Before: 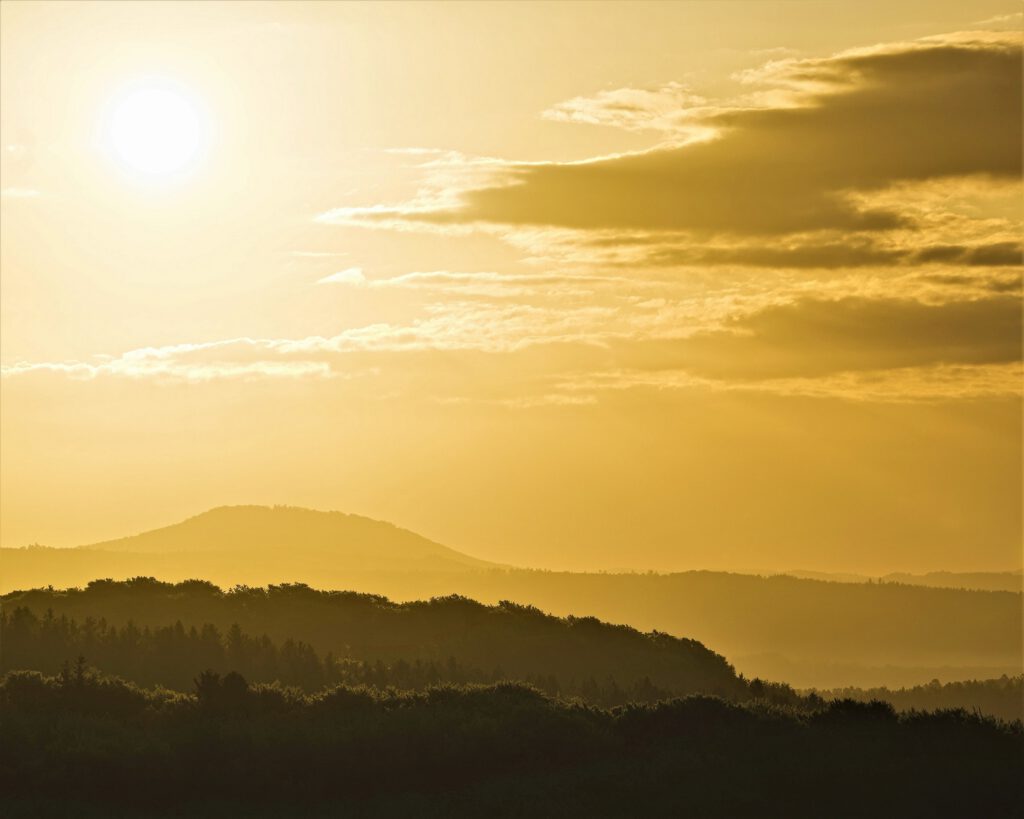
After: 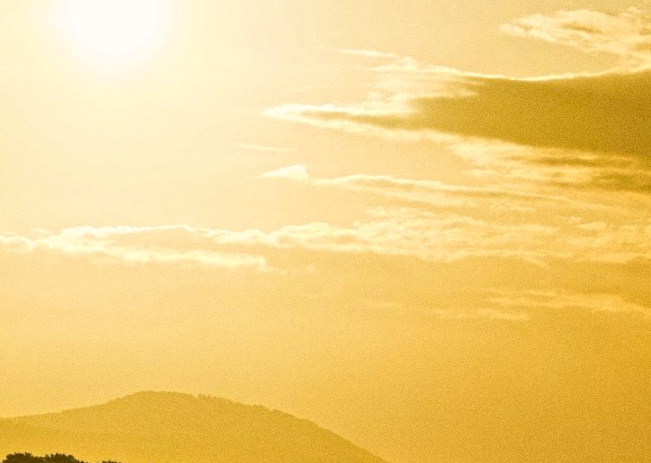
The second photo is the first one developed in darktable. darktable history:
color correction: highlights a* 0.816, highlights b* 2.78, saturation 1.1
grain: on, module defaults
crop and rotate: angle -4.99°, left 2.122%, top 6.945%, right 27.566%, bottom 30.519%
